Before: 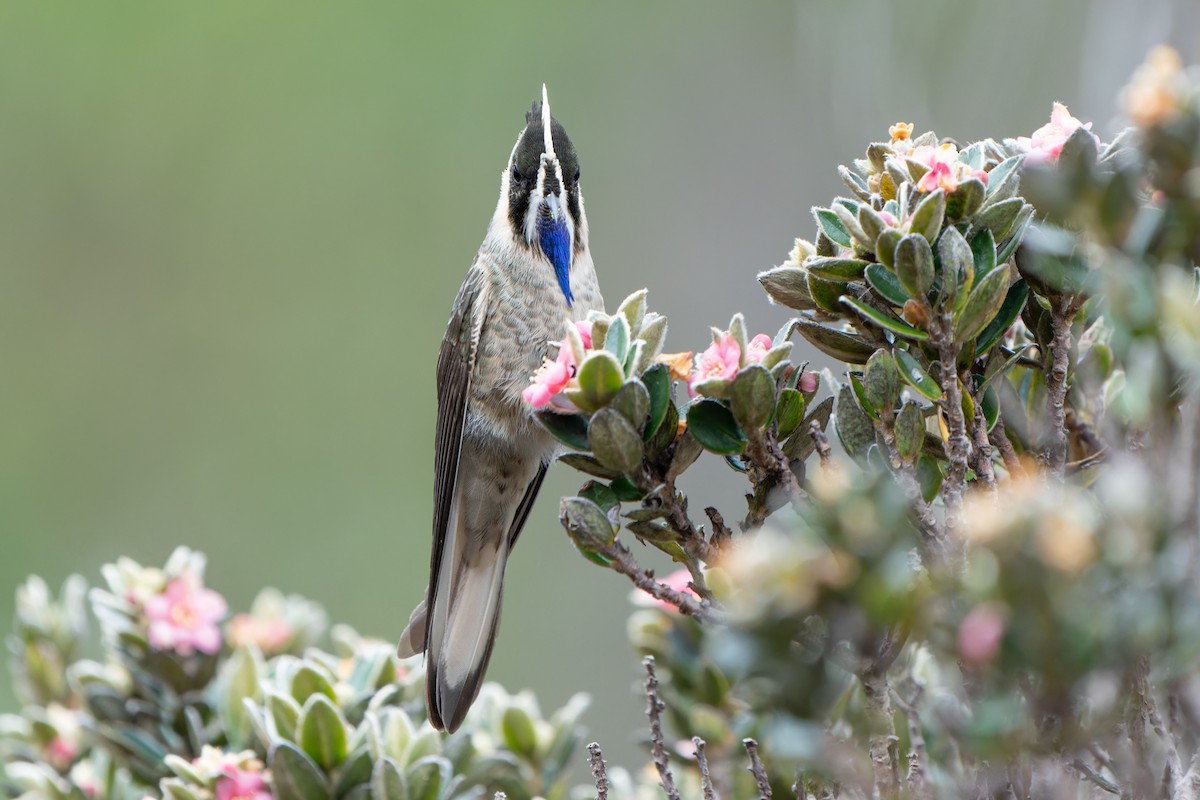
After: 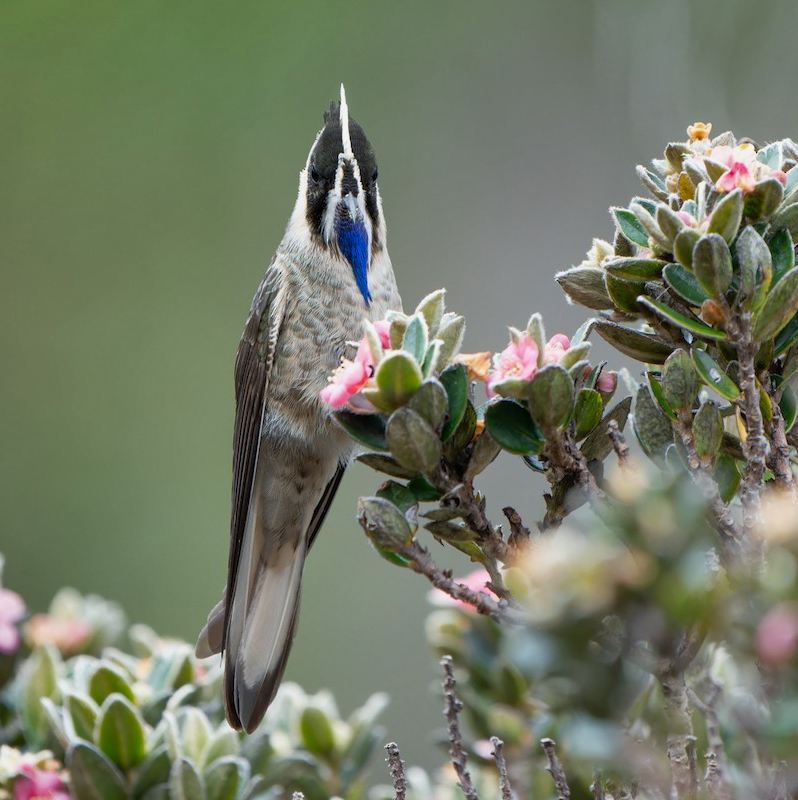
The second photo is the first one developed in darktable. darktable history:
shadows and highlights: radius 123.98, shadows 100, white point adjustment -3, highlights -100, highlights color adjustment 89.84%, soften with gaussian
white balance: emerald 1
crop: left 16.899%, right 16.556%
